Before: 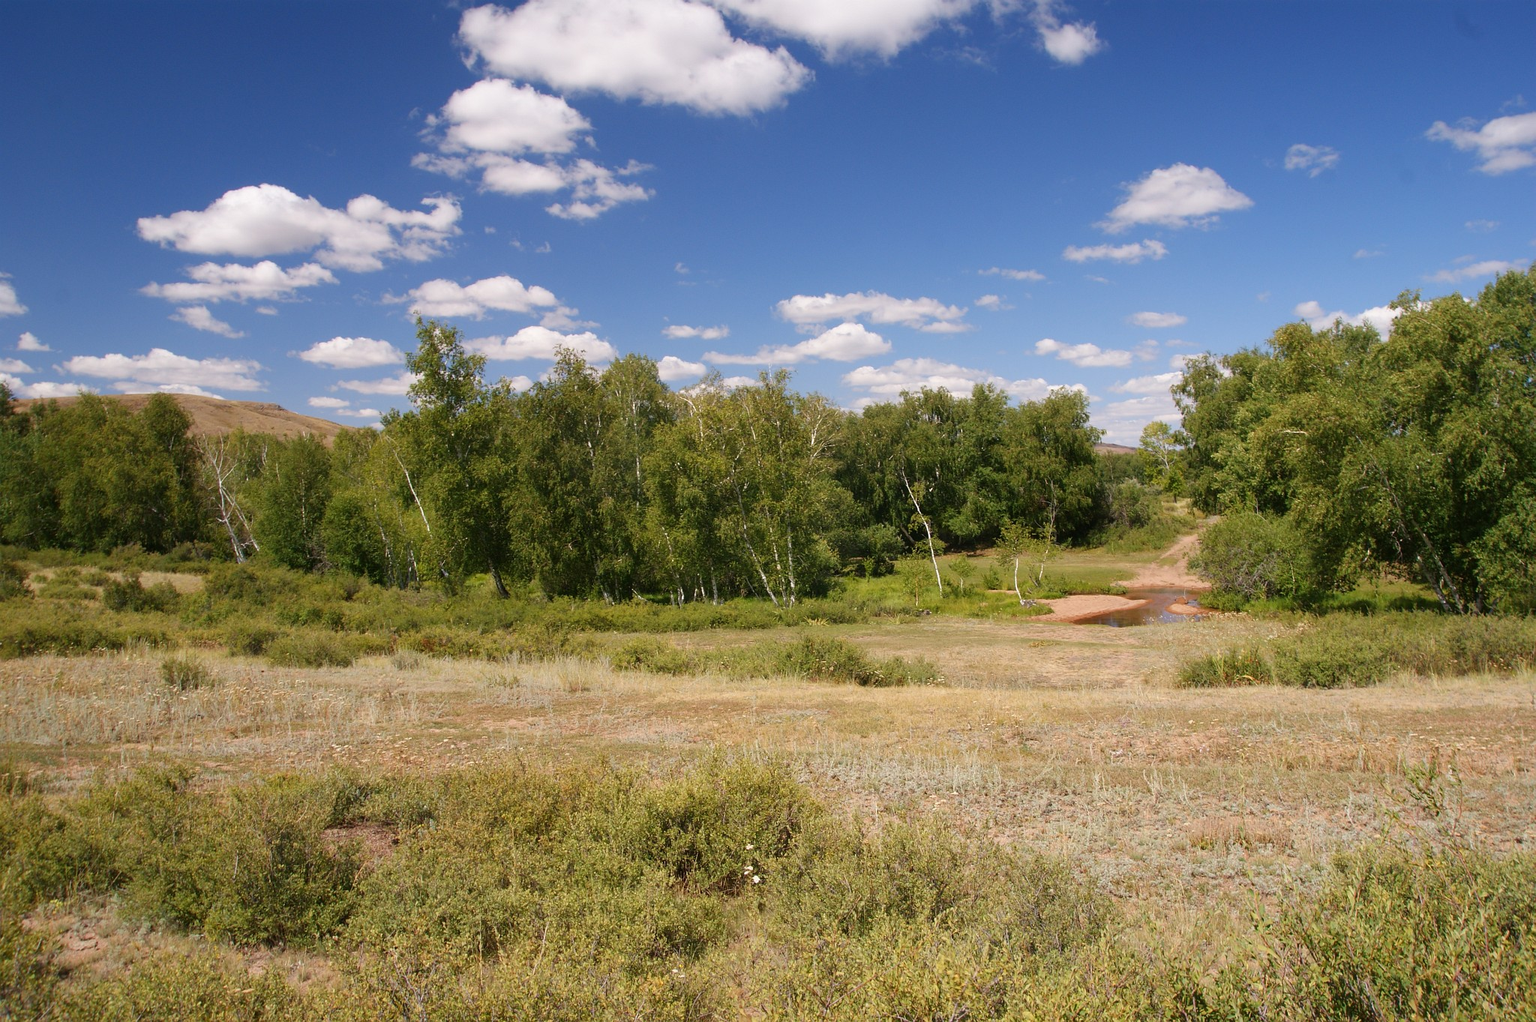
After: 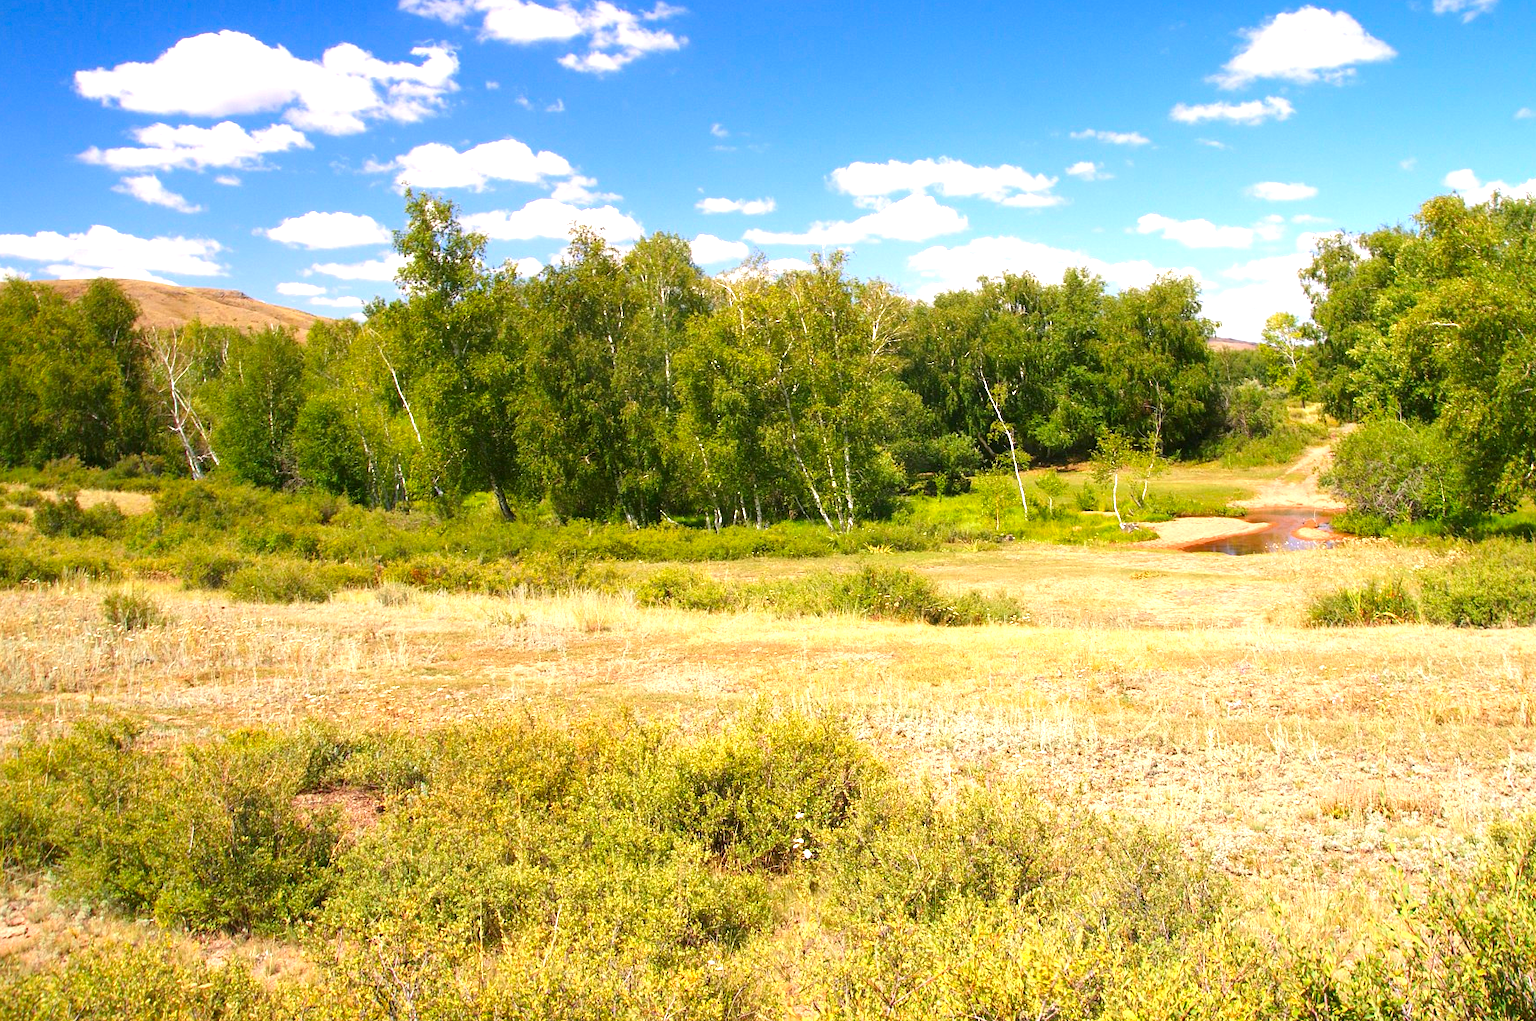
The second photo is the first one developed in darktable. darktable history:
exposure: exposure 1.137 EV, compensate highlight preservation false
contrast brightness saturation: brightness -0.02, saturation 0.35
crop and rotate: left 4.842%, top 15.51%, right 10.668%
